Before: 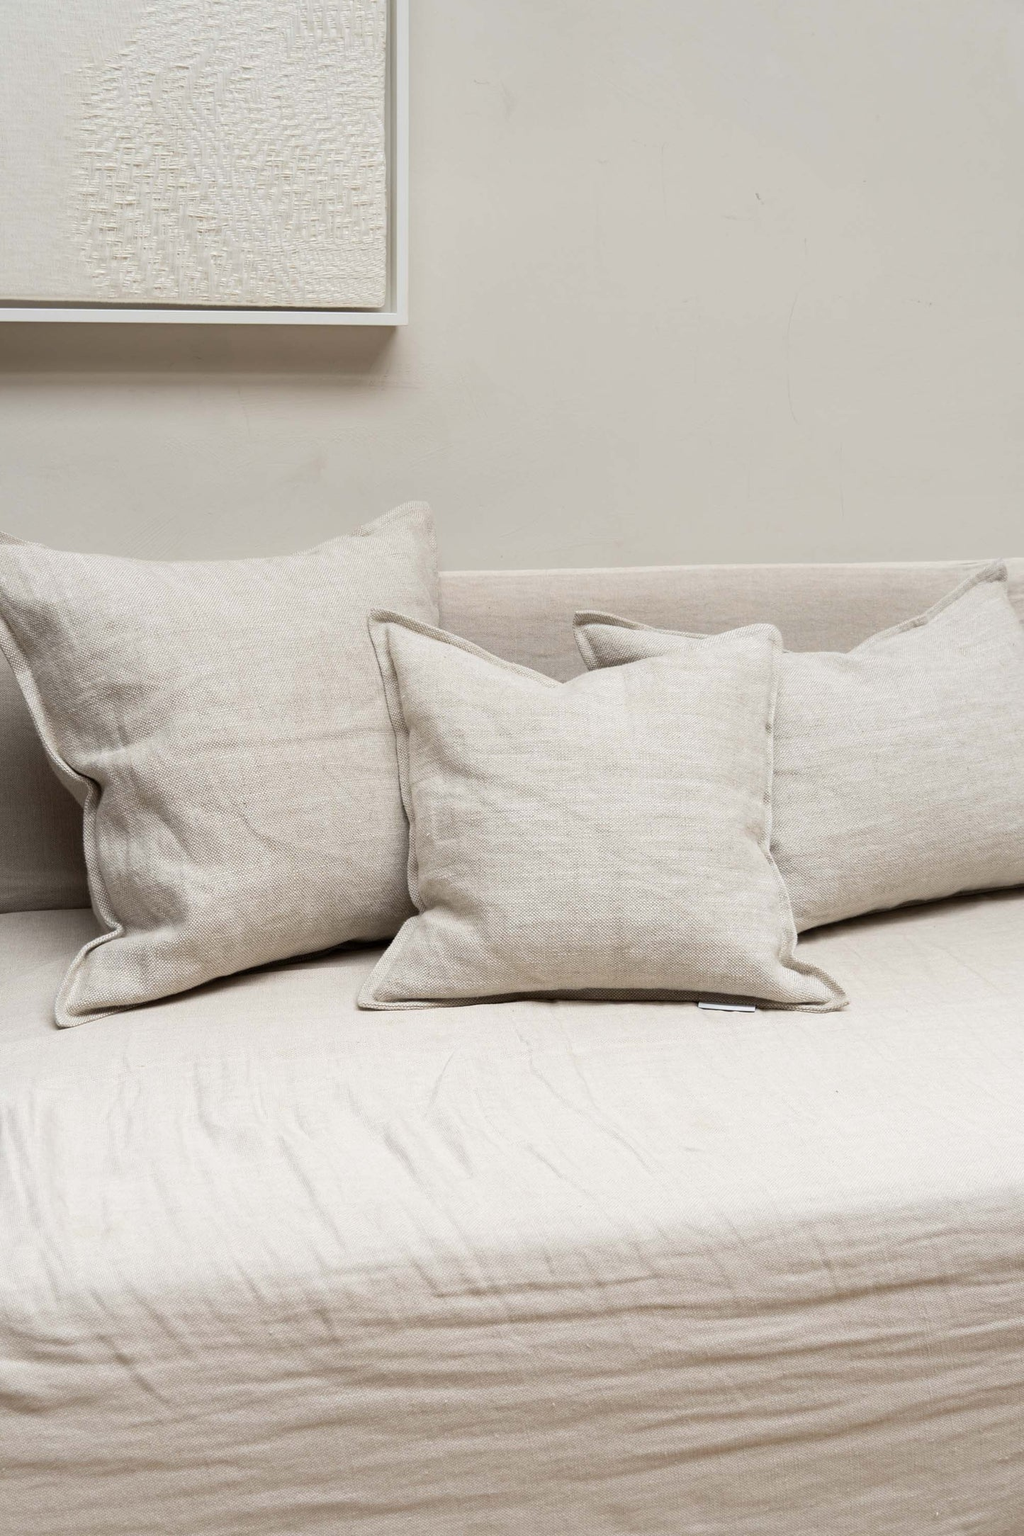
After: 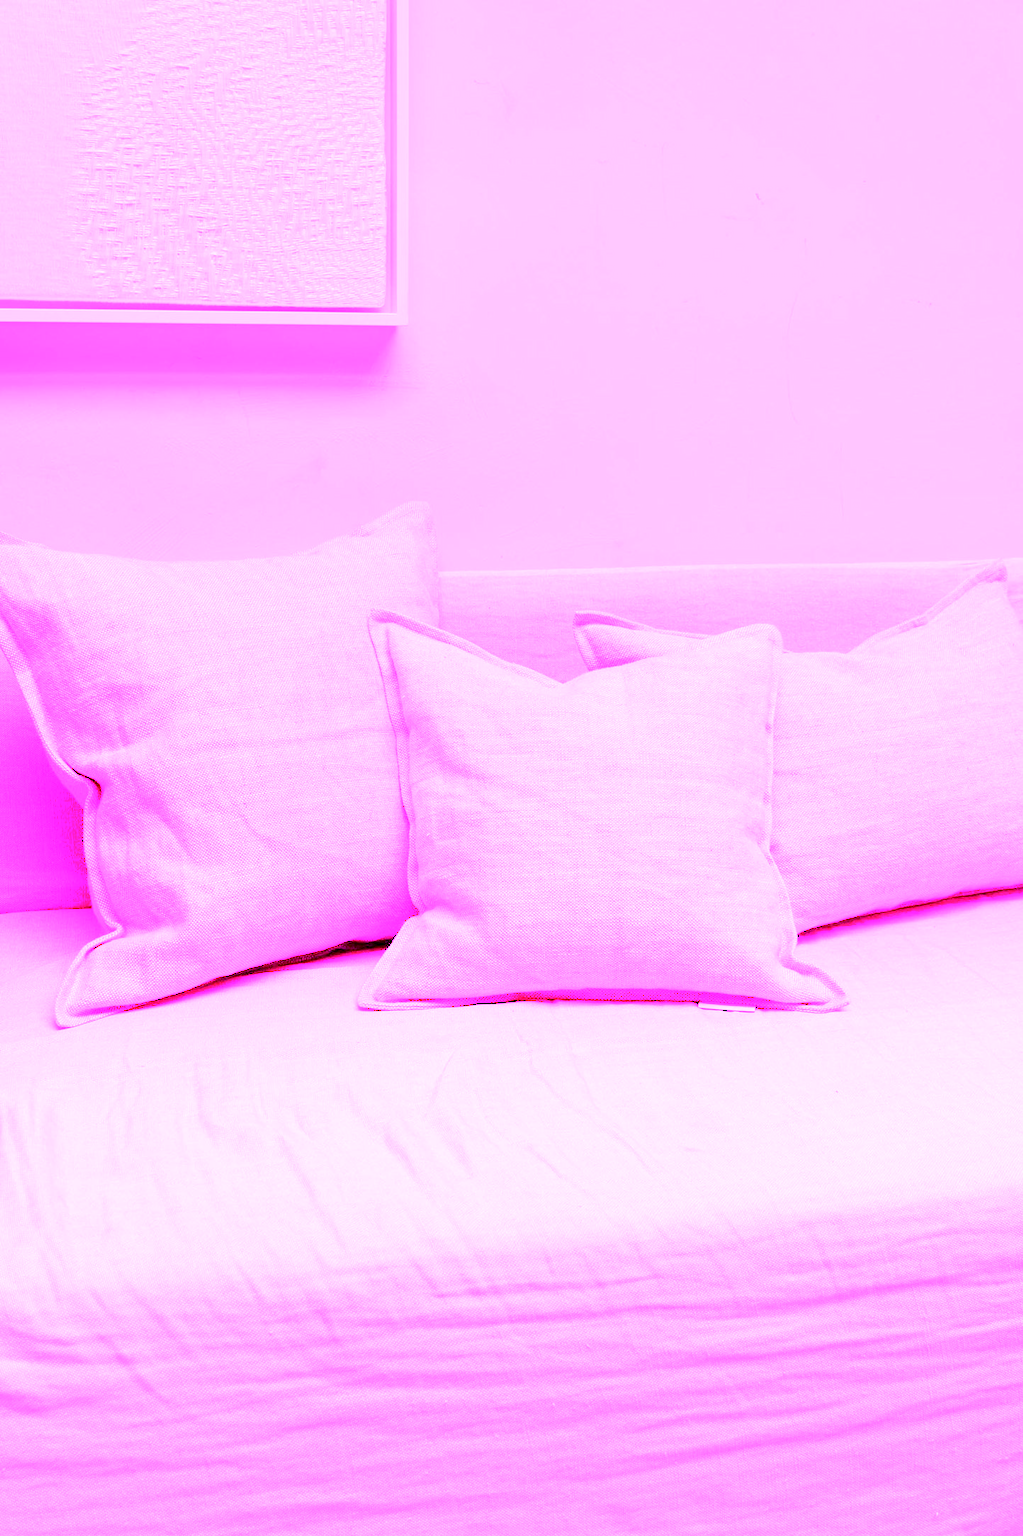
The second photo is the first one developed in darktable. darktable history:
white balance: red 8, blue 8
exposure: black level correction 0.004, exposure 0.014 EV, compensate highlight preservation false
